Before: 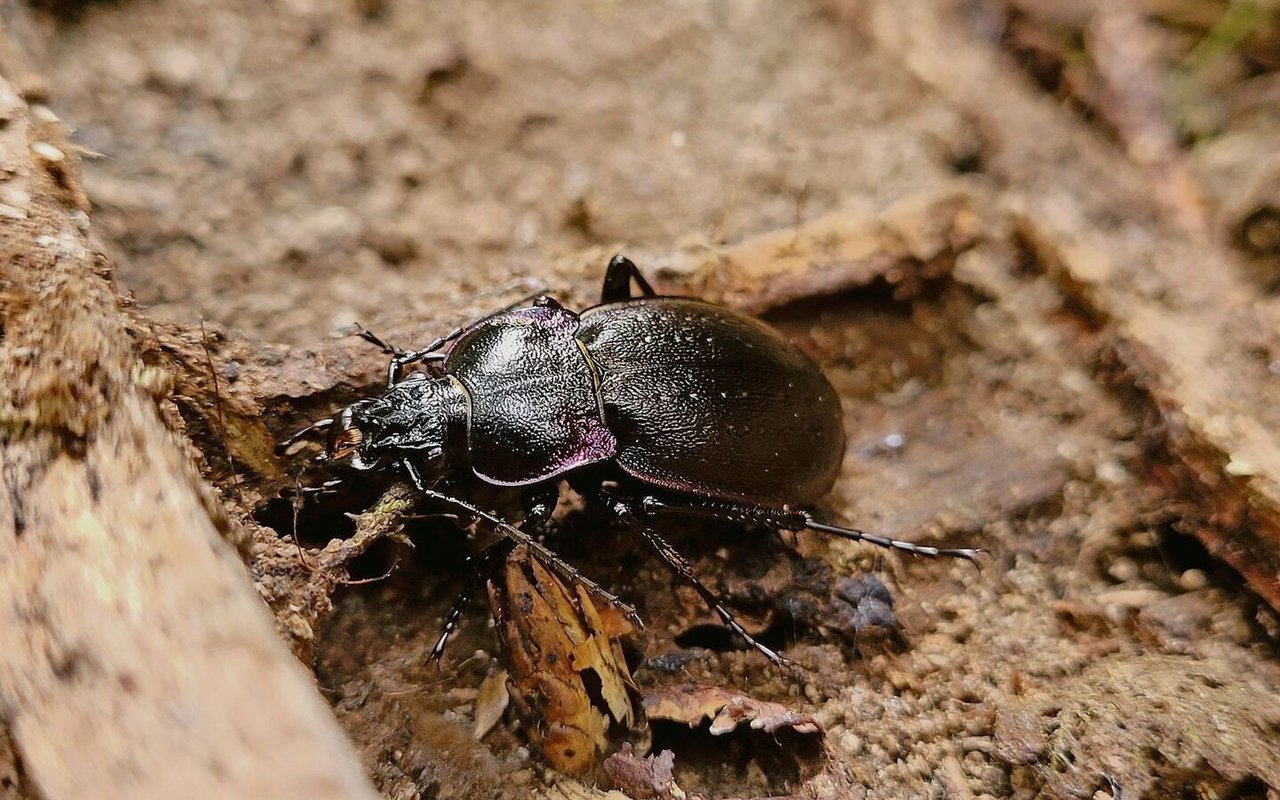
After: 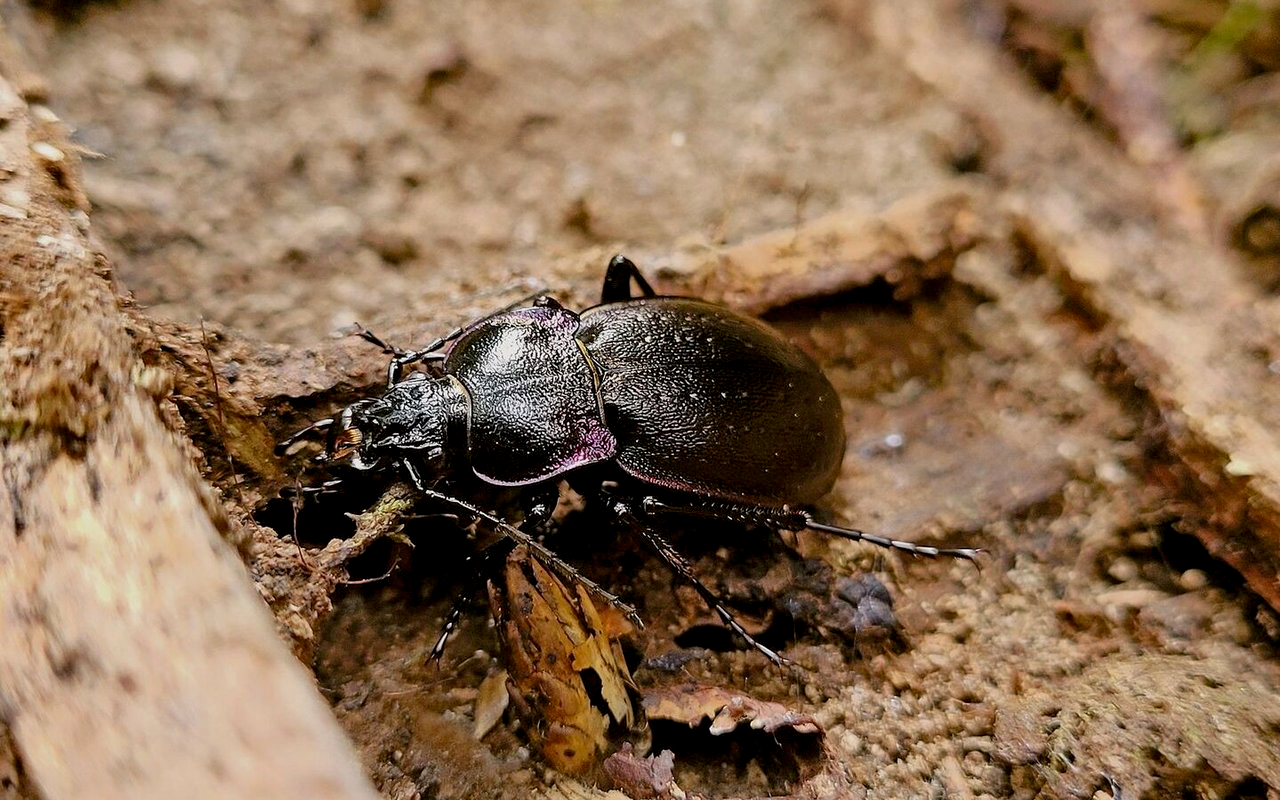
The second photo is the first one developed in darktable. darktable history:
color balance rgb: global offset › luminance -0.507%, perceptual saturation grading › global saturation -2.397%, perceptual saturation grading › highlights -7.376%, perceptual saturation grading › mid-tones 8.599%, perceptual saturation grading › shadows 4.203%, global vibrance 20%
